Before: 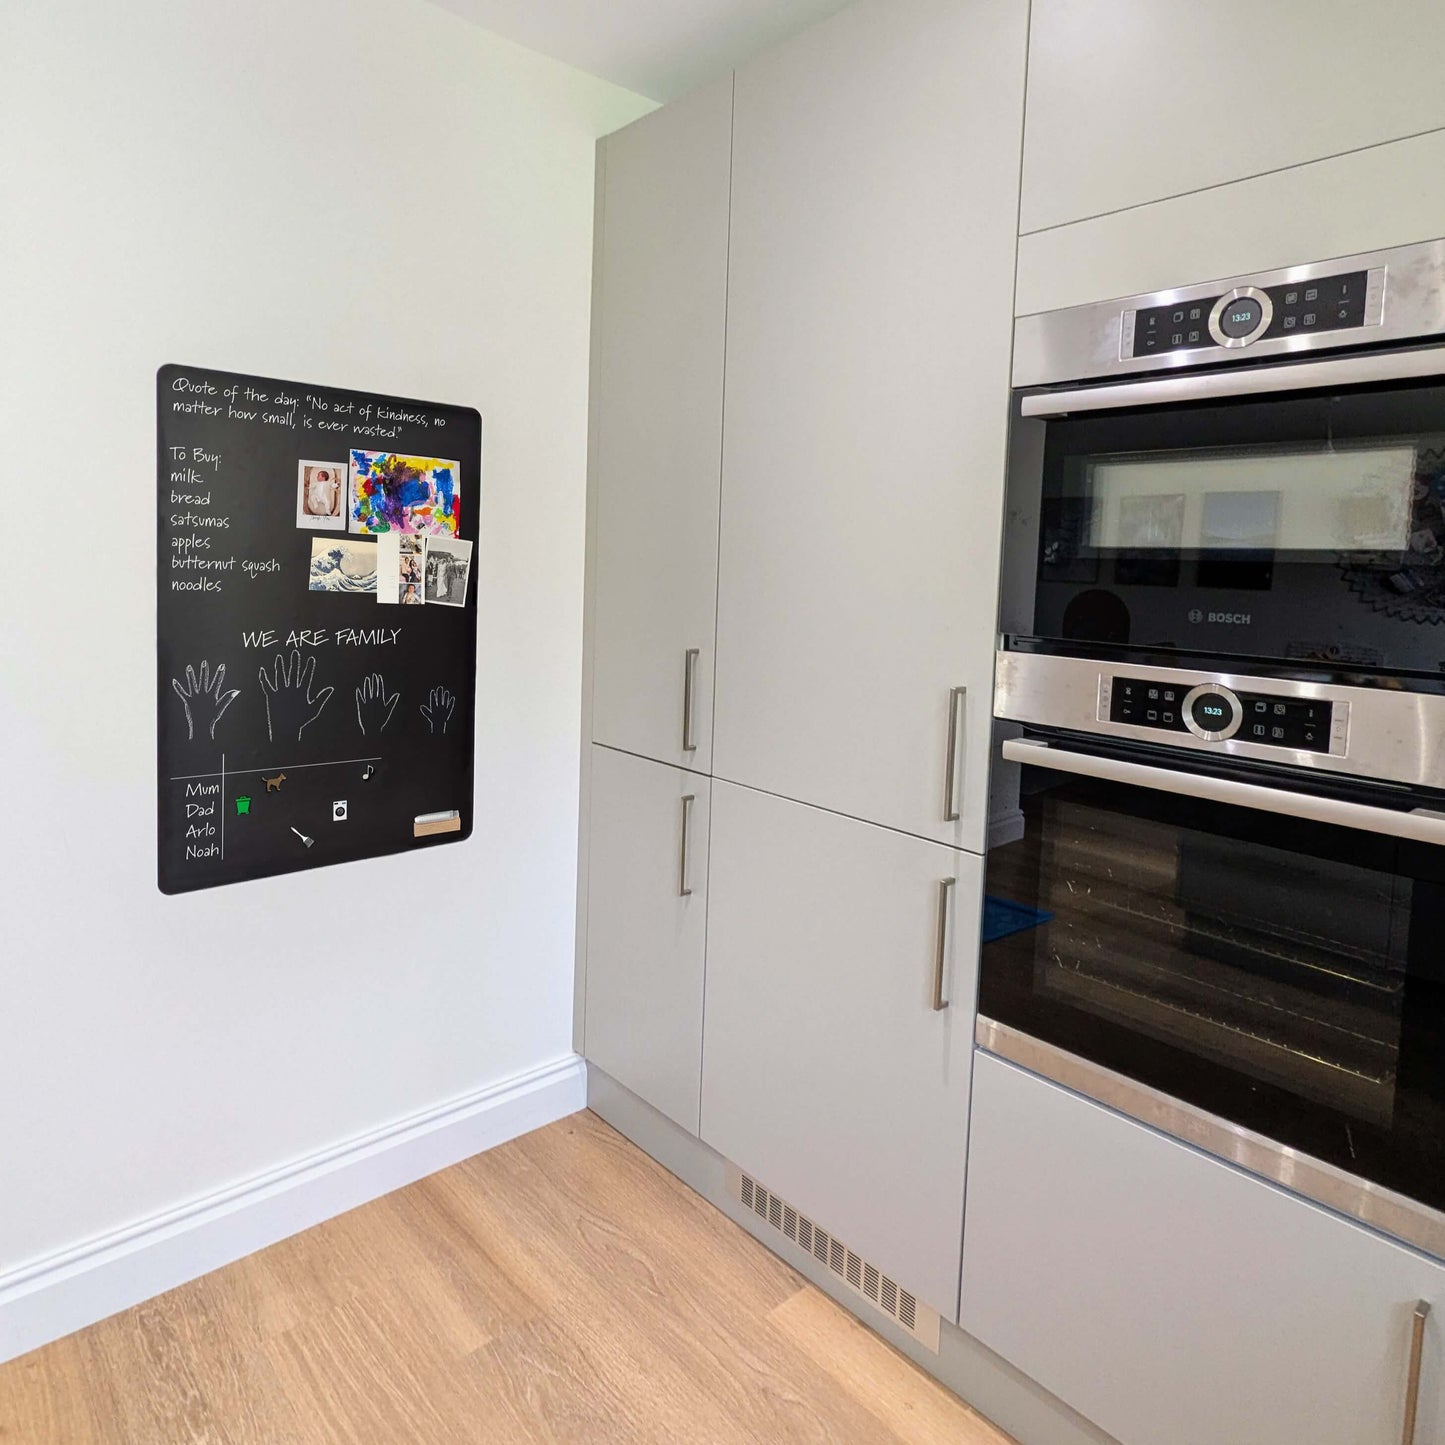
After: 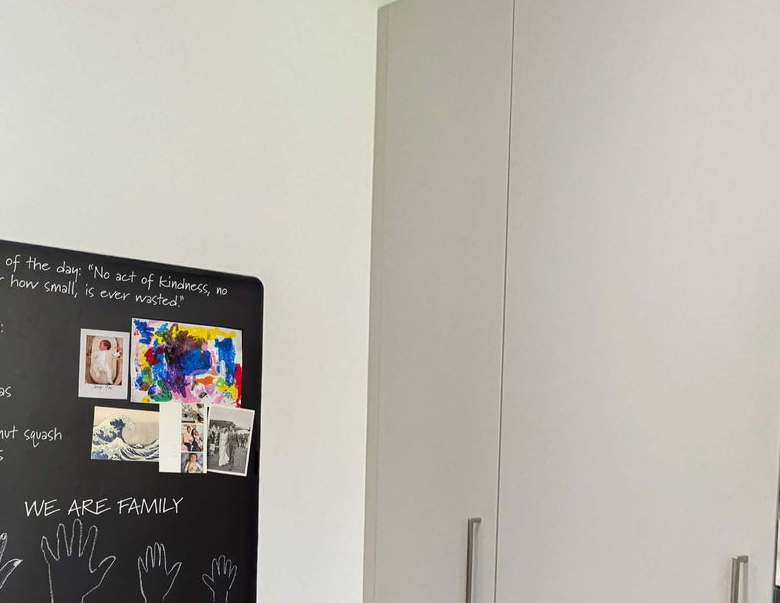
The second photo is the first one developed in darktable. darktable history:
crop: left 15.121%, top 9.083%, right 30.854%, bottom 49.175%
